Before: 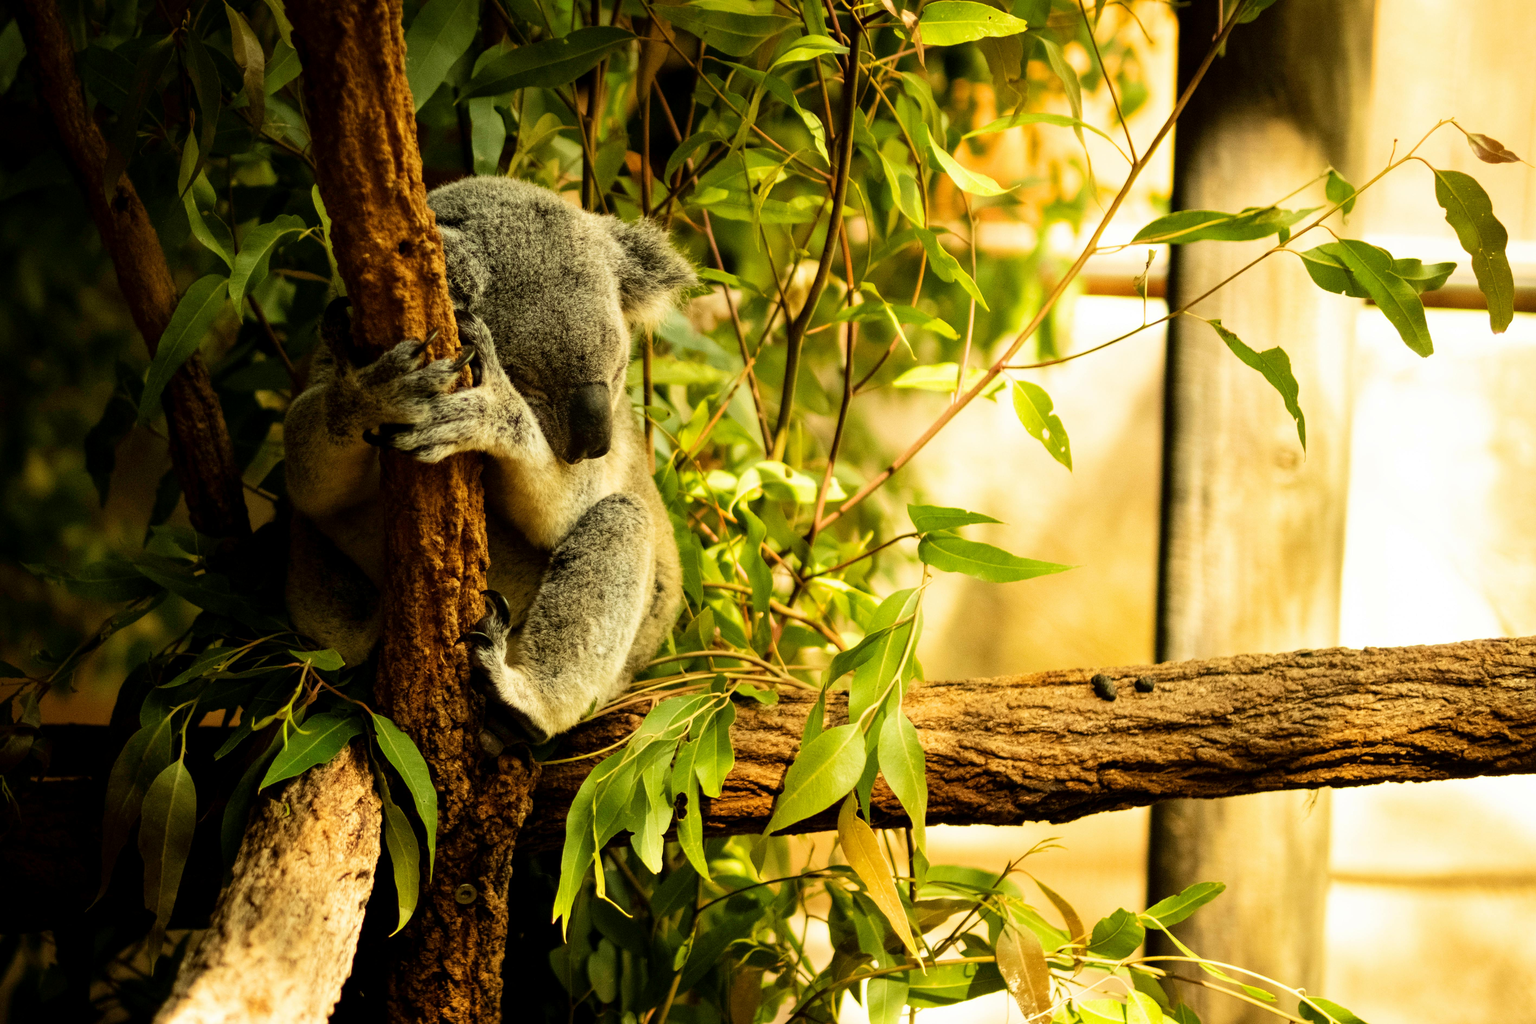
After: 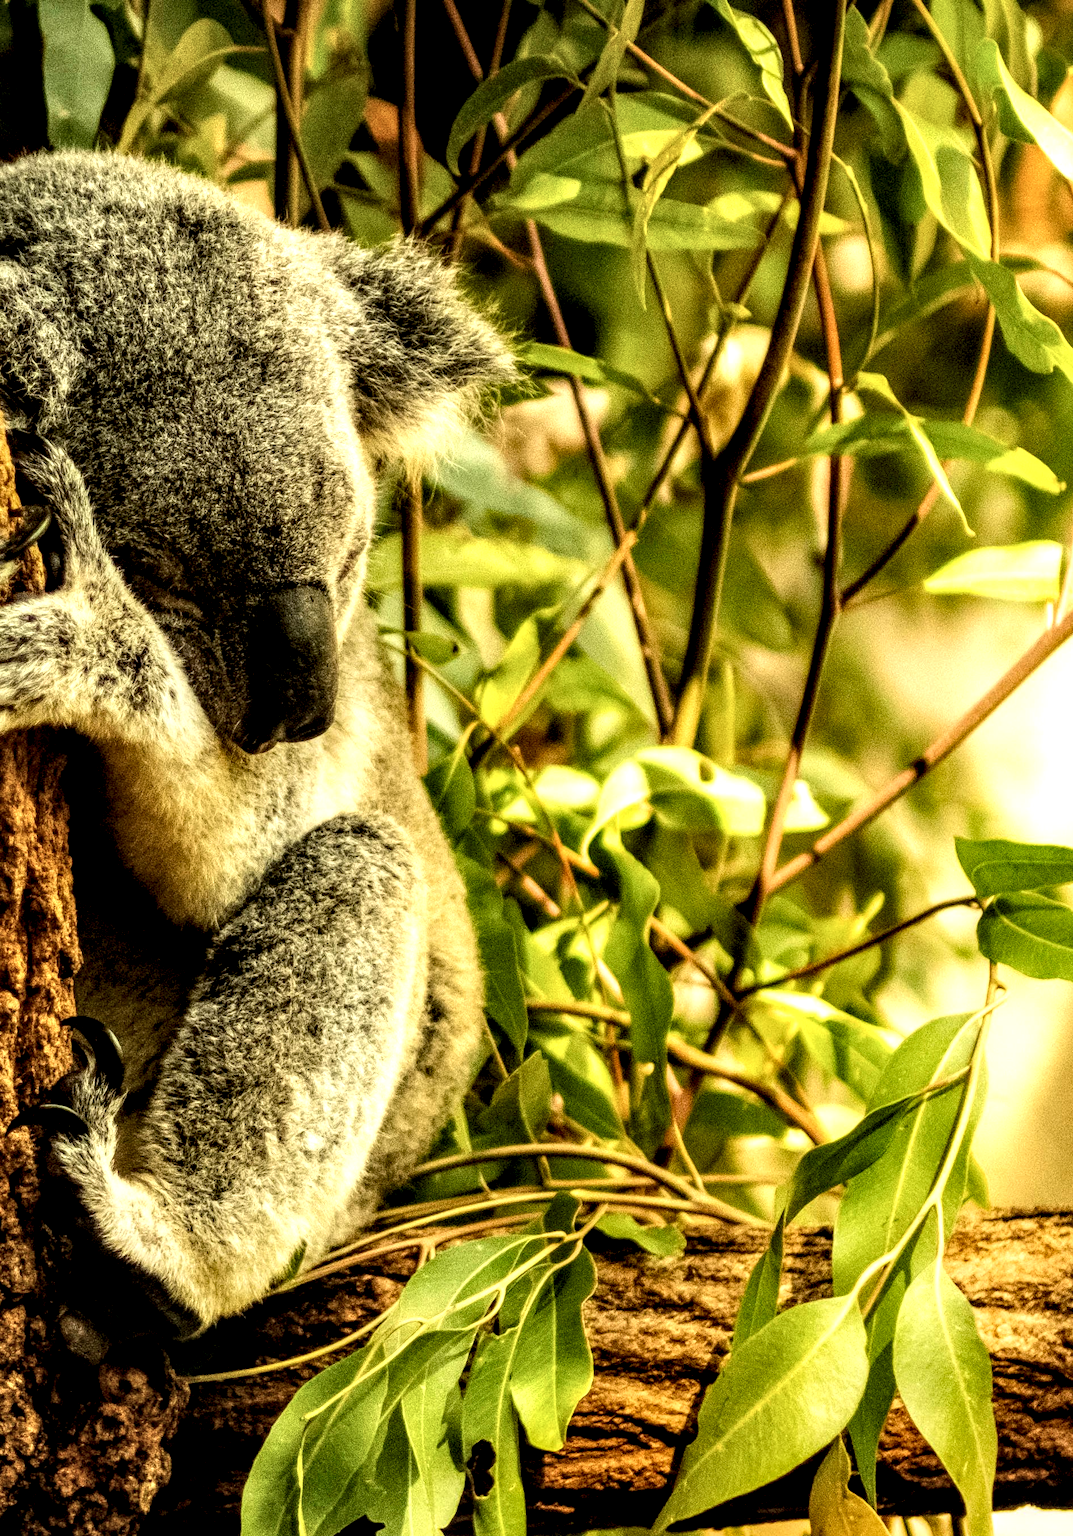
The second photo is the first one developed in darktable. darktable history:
local contrast: detail 203%
crop and rotate: left 29.371%, top 10.17%, right 37.217%, bottom 18.113%
